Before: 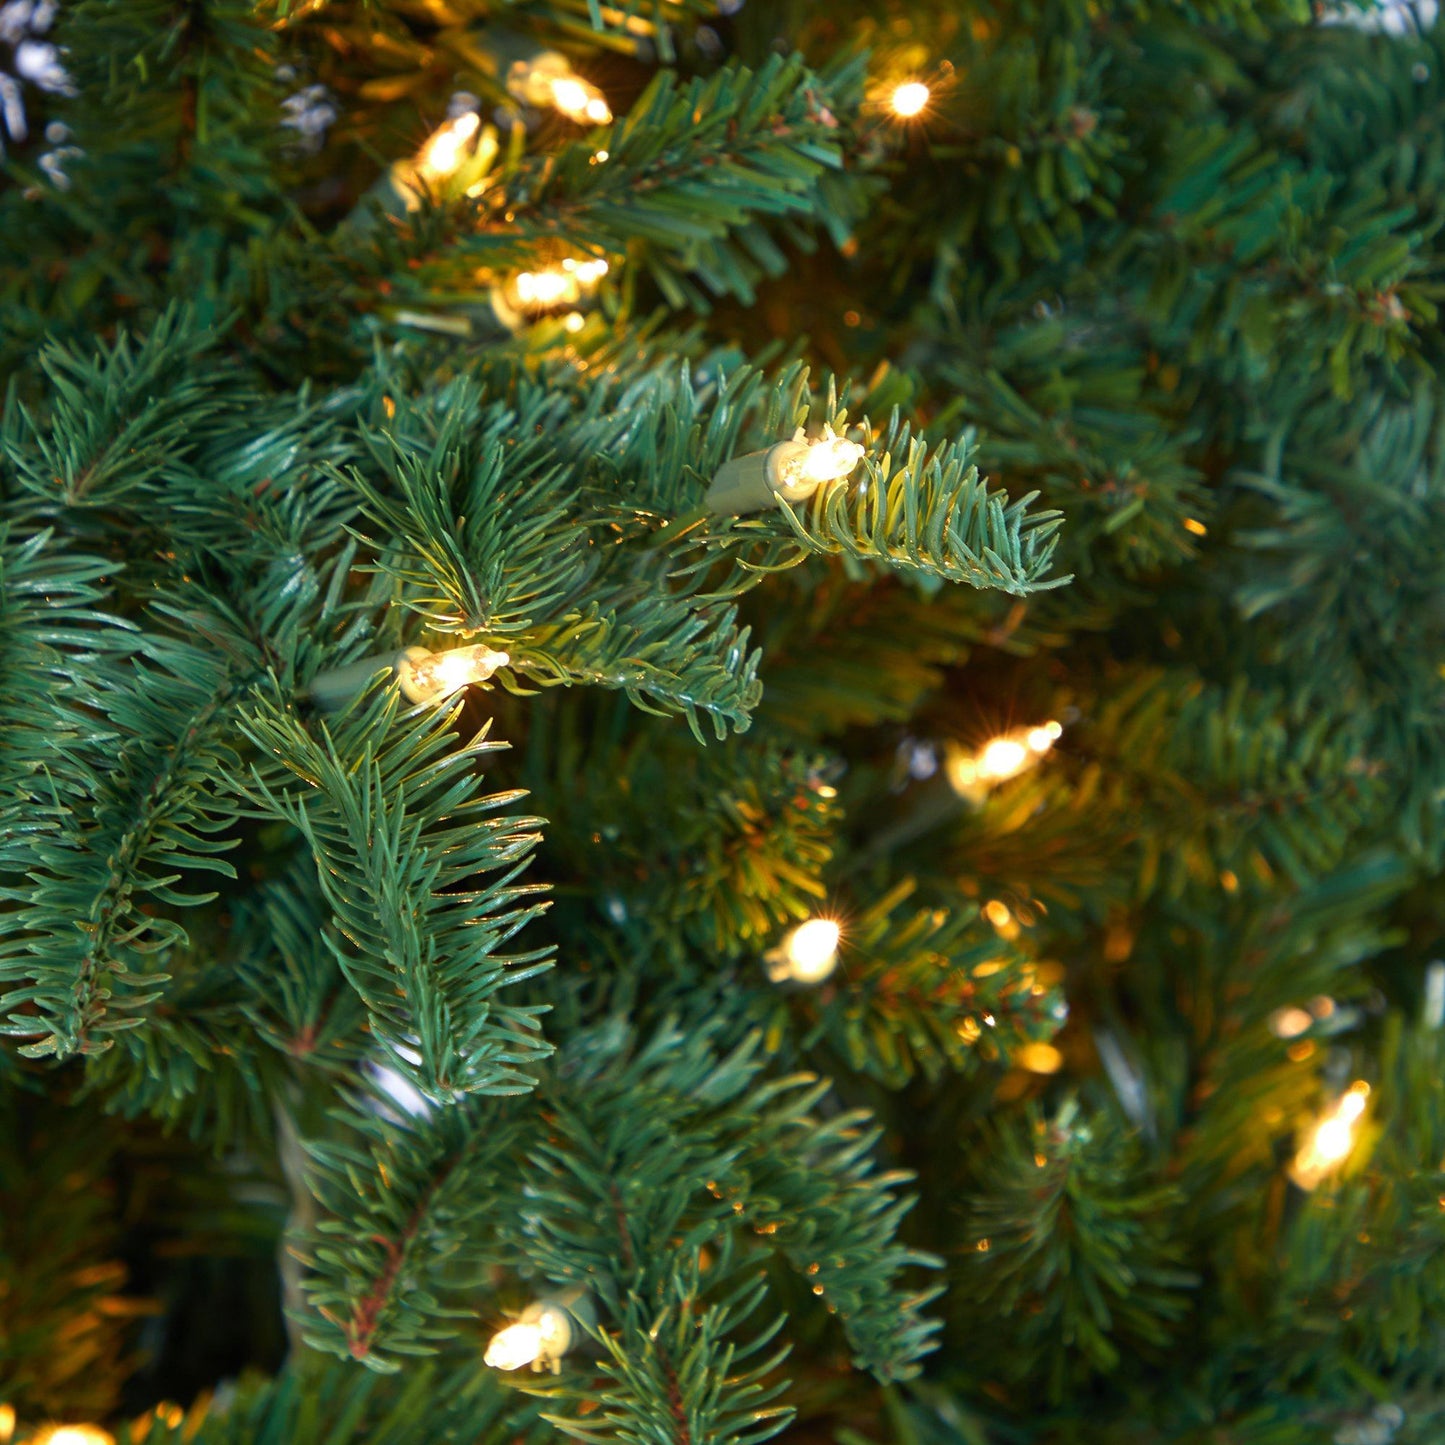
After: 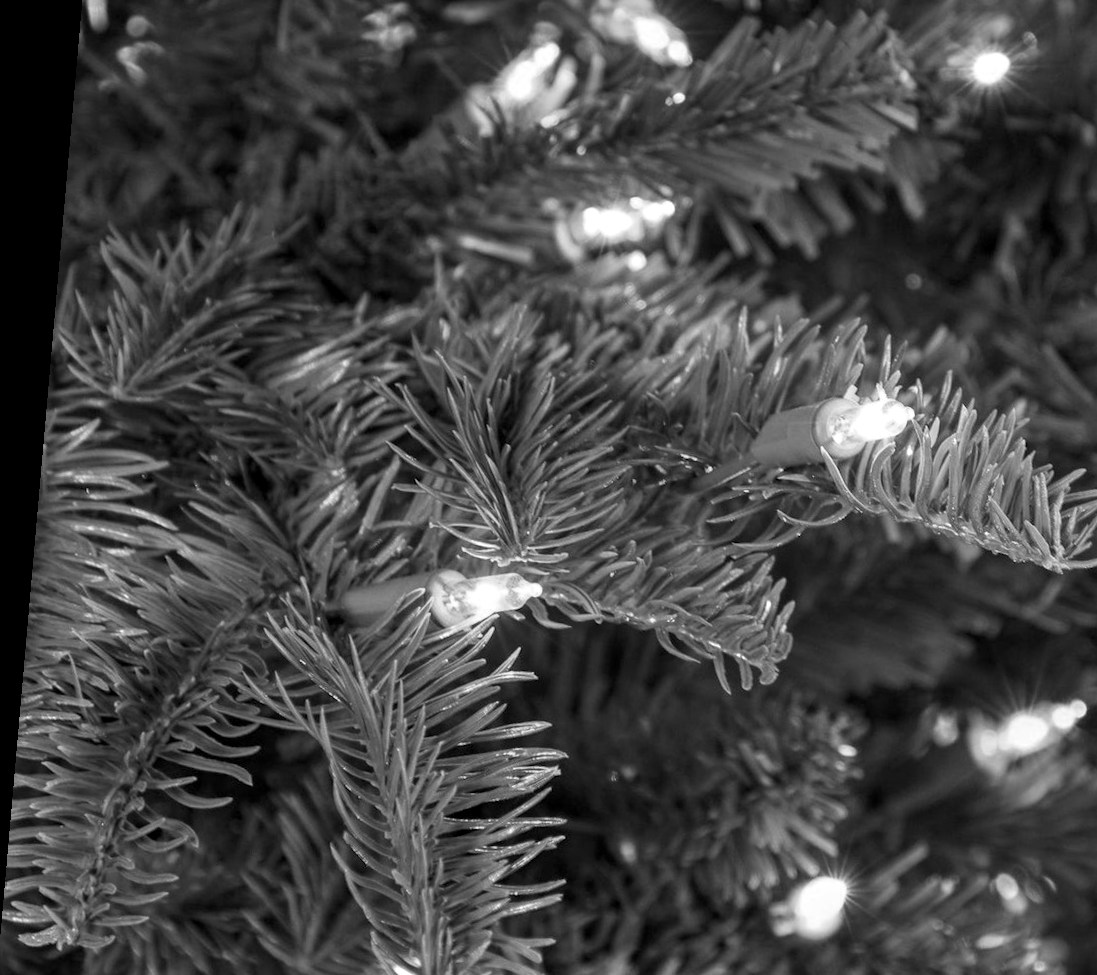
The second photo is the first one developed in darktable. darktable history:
crop and rotate: angle -5.01°, left 2.149%, top 7.05%, right 27.772%, bottom 30.637%
color zones: curves: ch0 [(0, 0.613) (0.01, 0.613) (0.245, 0.448) (0.498, 0.529) (0.642, 0.665) (0.879, 0.777) (0.99, 0.613)]; ch1 [(0, 0) (0.143, 0) (0.286, 0) (0.429, 0) (0.571, 0) (0.714, 0) (0.857, 0)]
local contrast: on, module defaults
